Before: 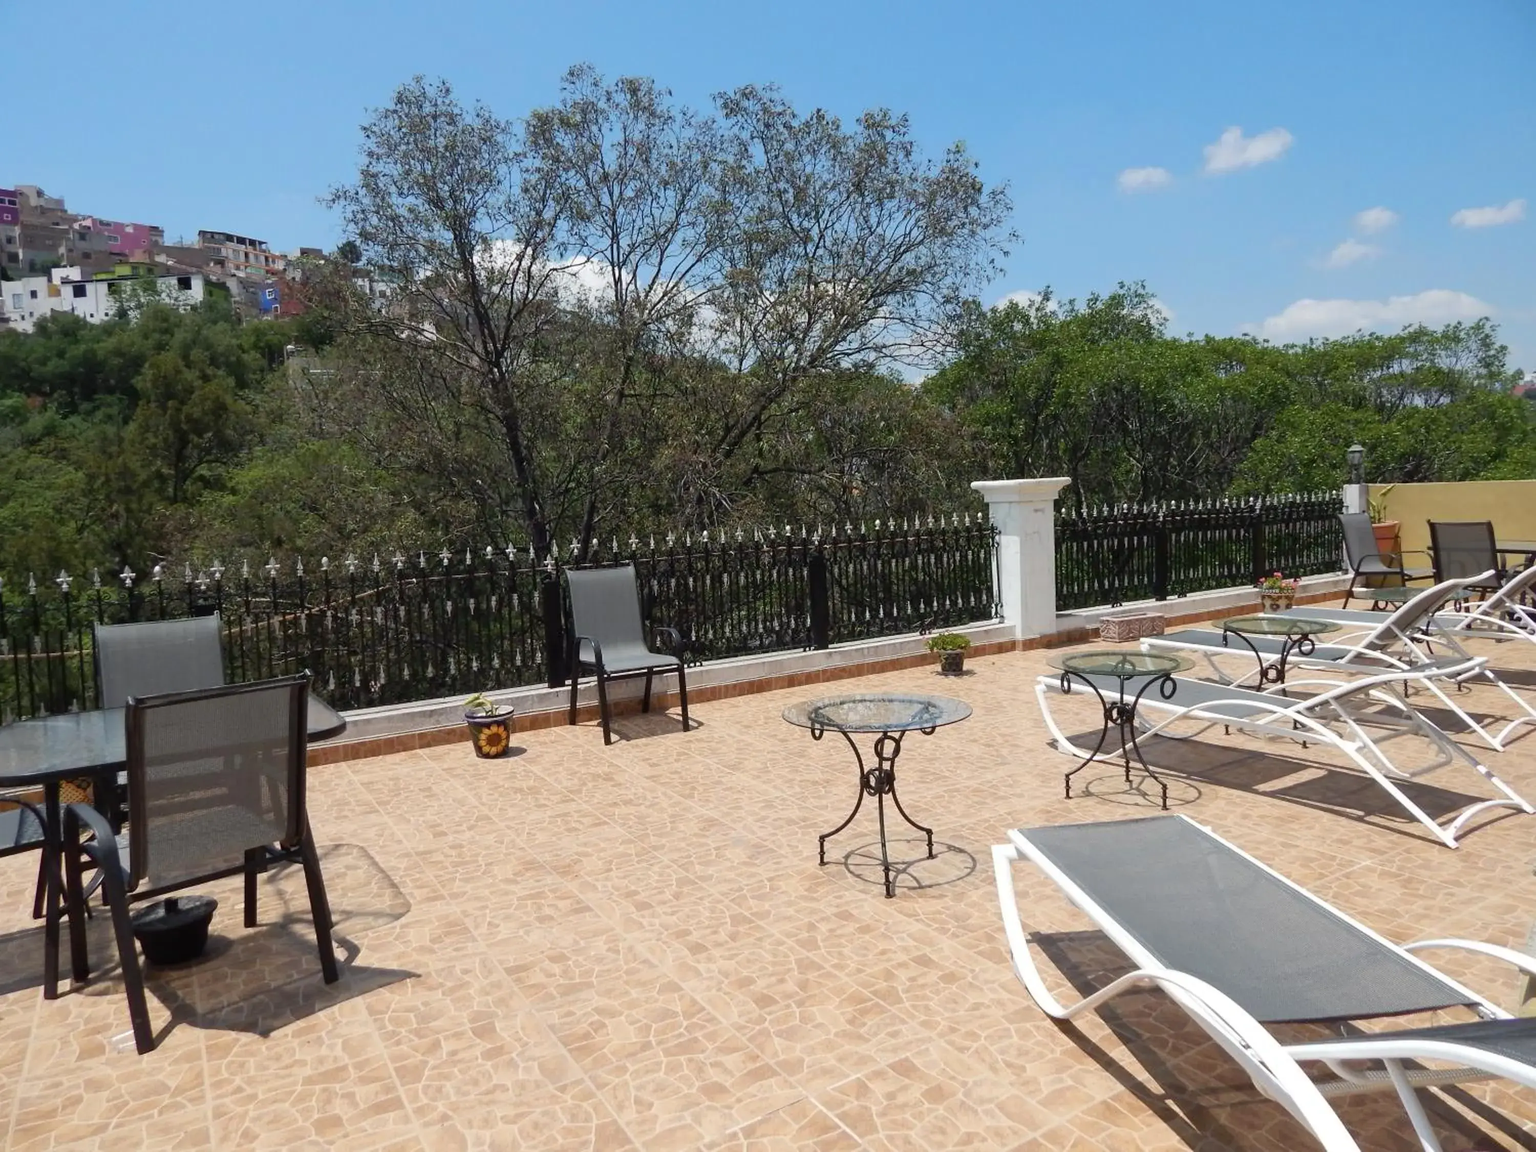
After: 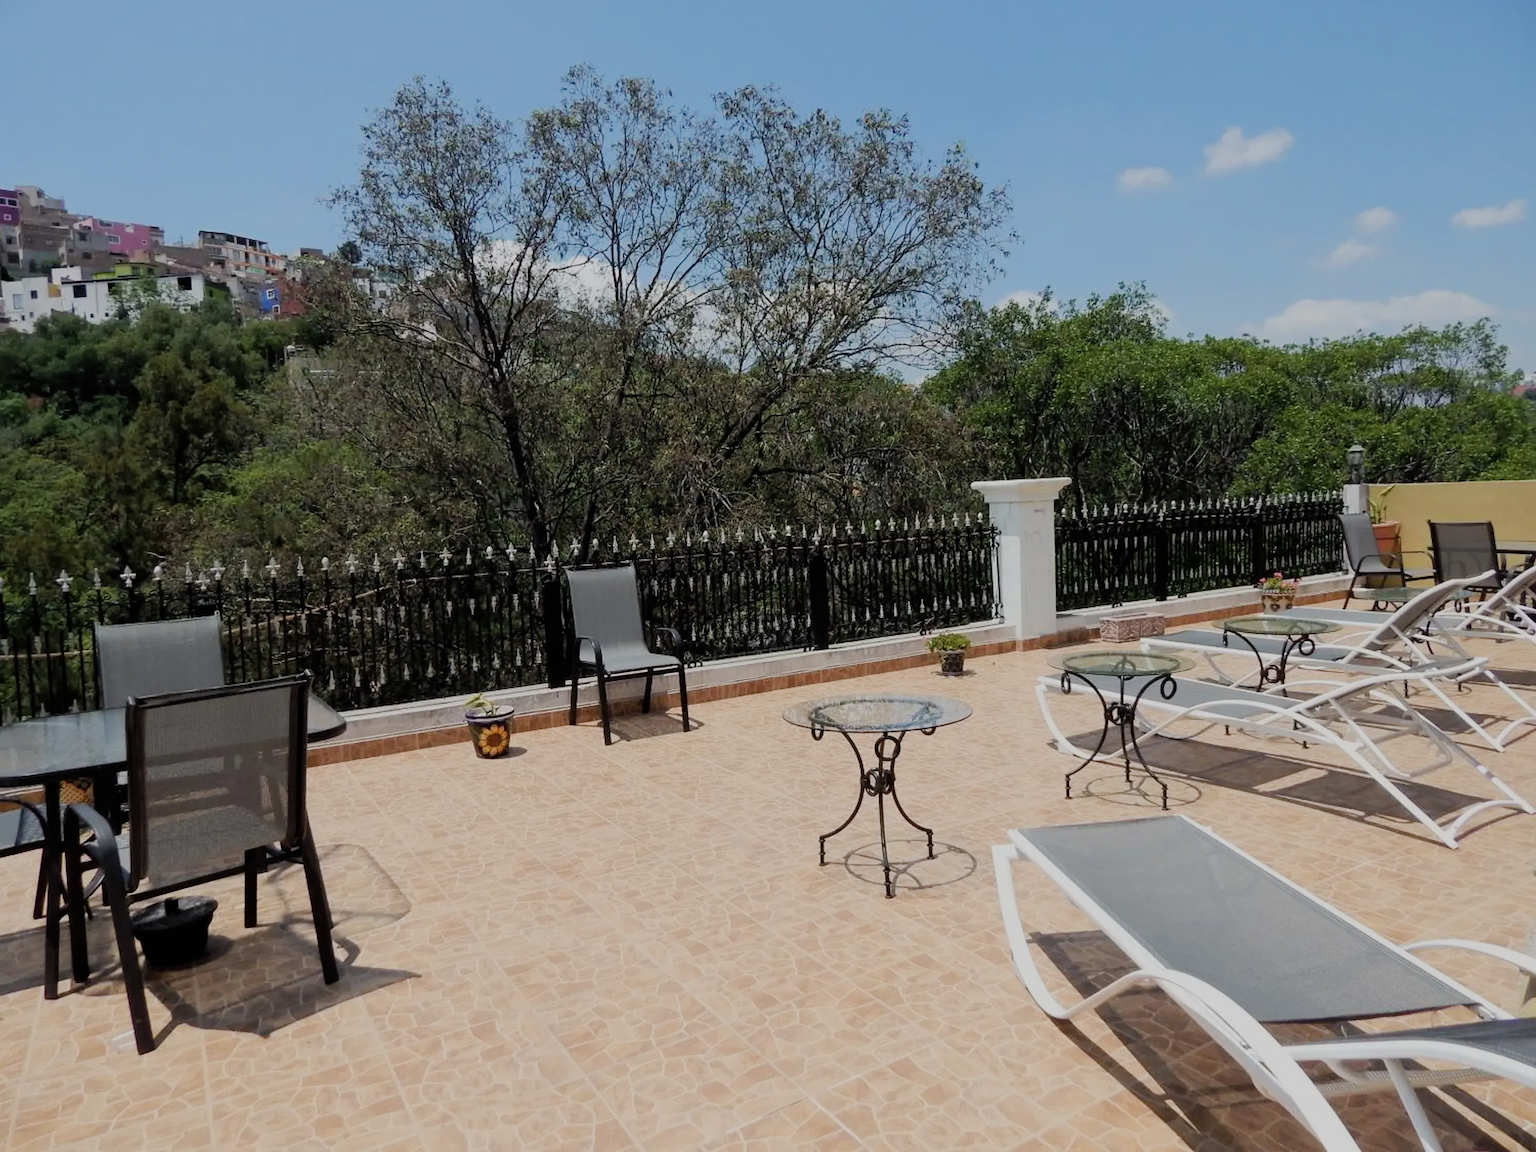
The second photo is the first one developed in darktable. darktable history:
filmic rgb: black relative exposure -6.91 EV, white relative exposure 5.62 EV, hardness 2.86
